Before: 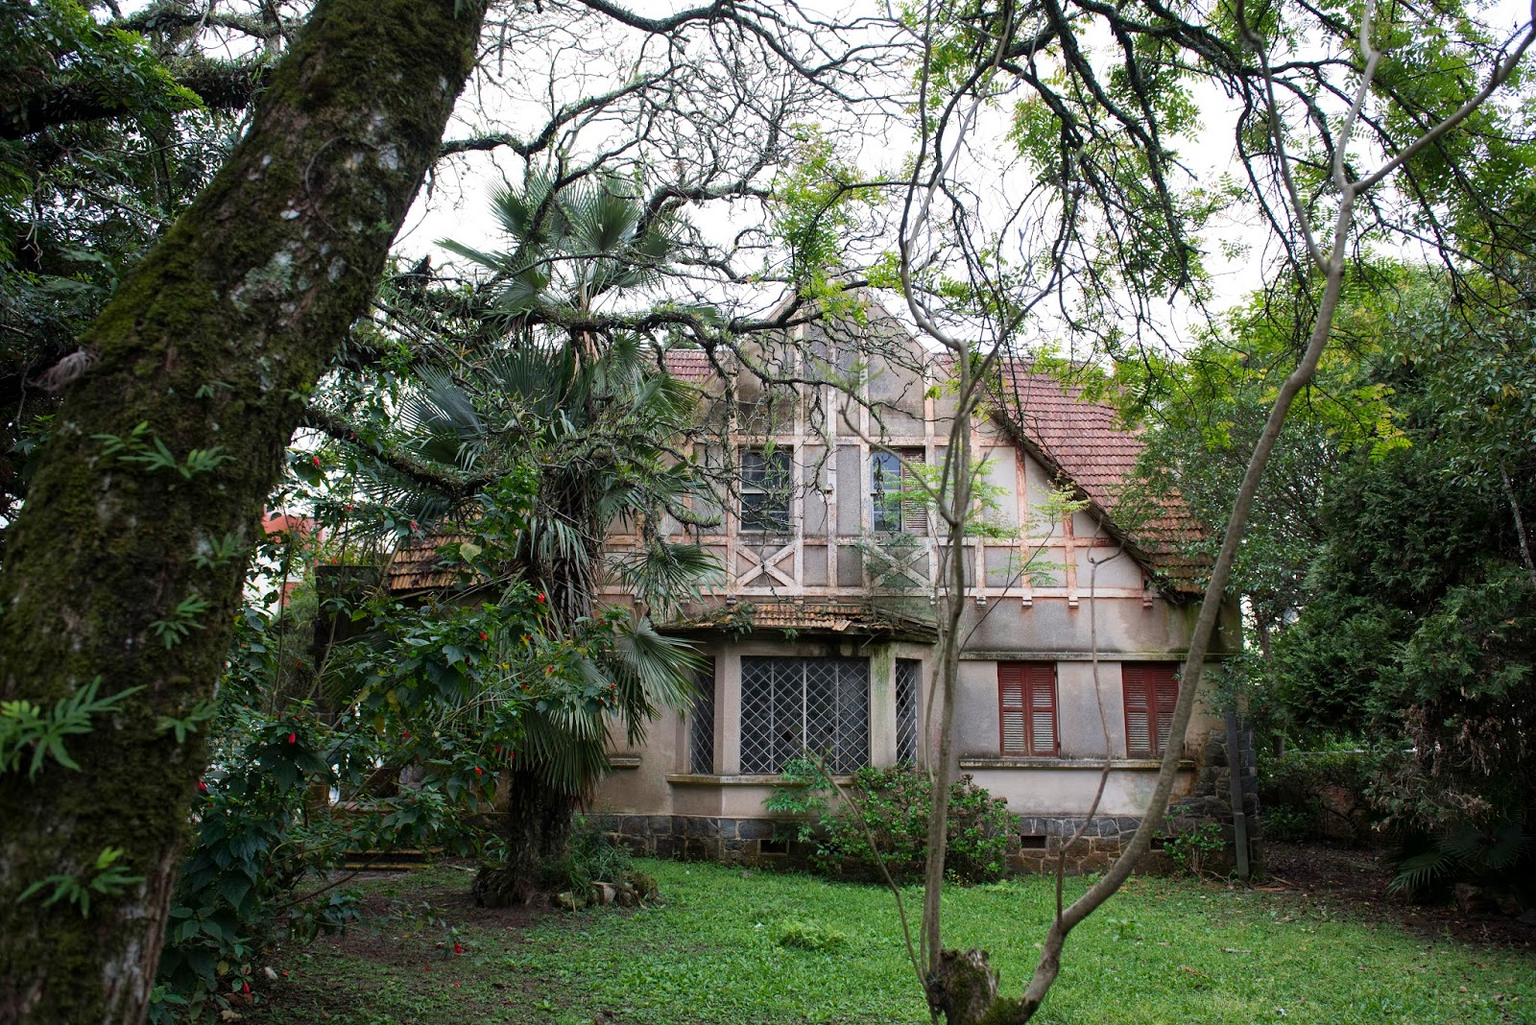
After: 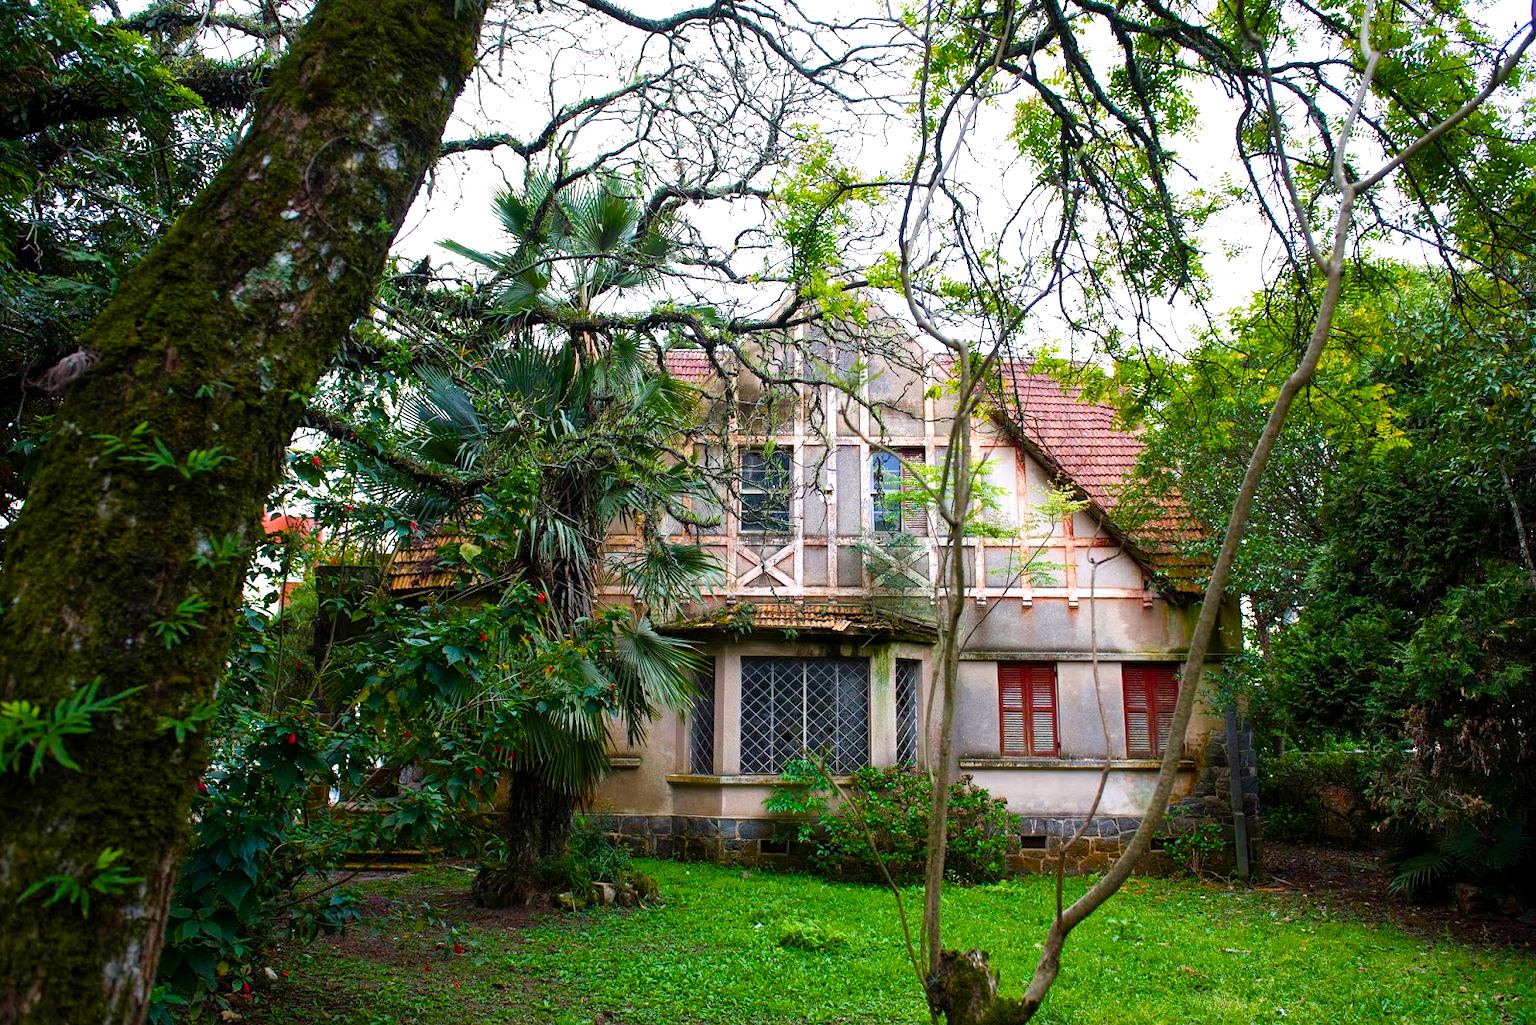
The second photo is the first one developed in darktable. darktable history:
exposure: exposure 0.298 EV, compensate exposure bias true, compensate highlight preservation false
color balance rgb: white fulcrum 0.985 EV, linear chroma grading › global chroma 15.491%, perceptual saturation grading › global saturation 23.384%, perceptual saturation grading › highlights -24.364%, perceptual saturation grading › mid-tones 24.537%, perceptual saturation grading › shadows 39.5%, global vibrance 30.203%, contrast 10.548%
